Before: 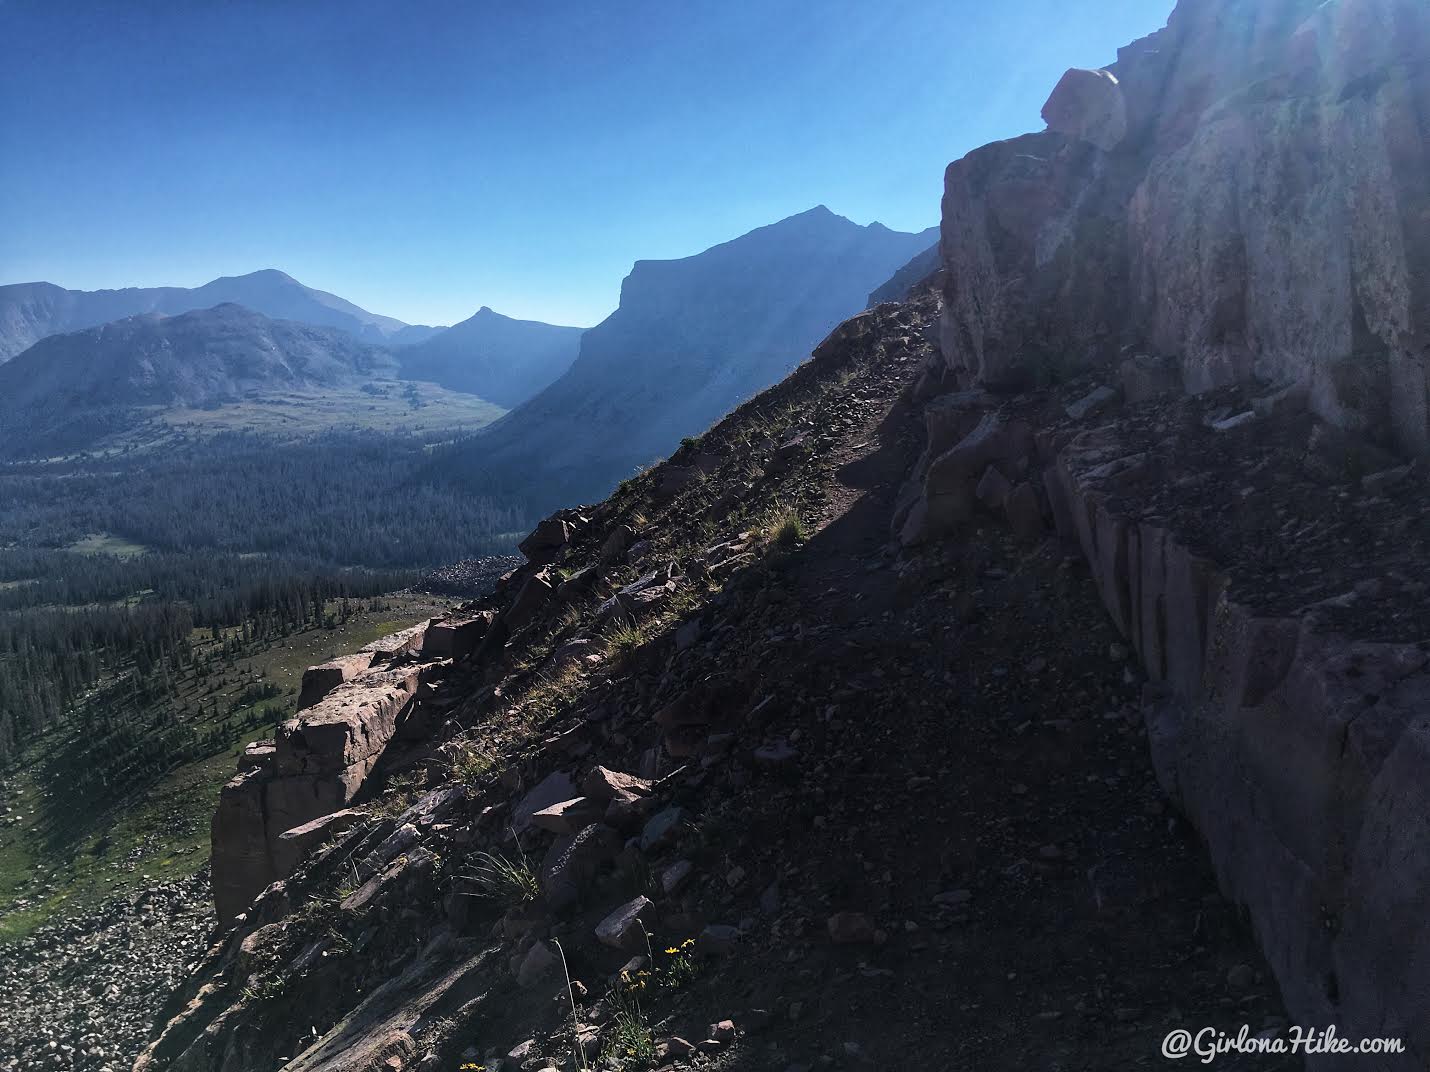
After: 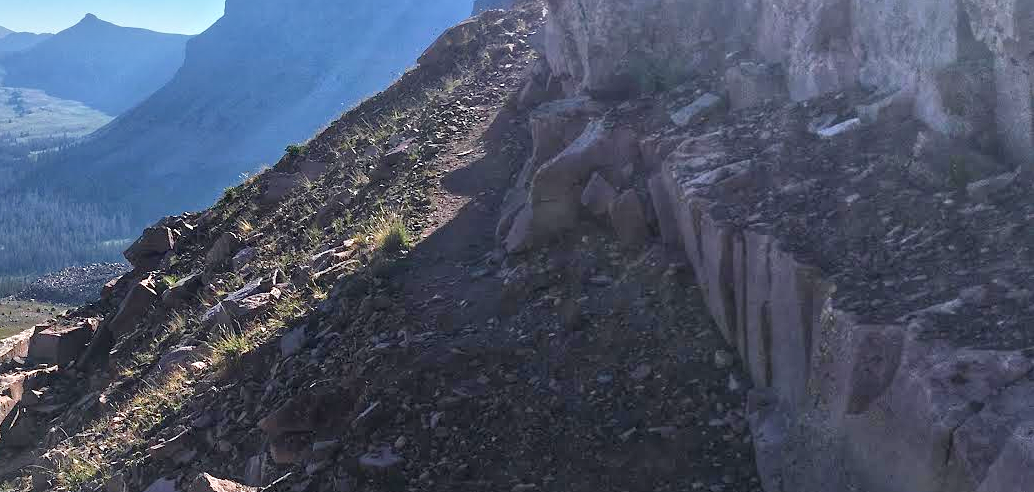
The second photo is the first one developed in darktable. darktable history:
tone equalizer: -8 EV 1.99 EV, -7 EV 1.98 EV, -6 EV 1.99 EV, -5 EV 1.97 EV, -4 EV 1.97 EV, -3 EV 1.5 EV, -2 EV 0.974 EV, -1 EV 0.508 EV
crop and rotate: left 27.681%, top 27.393%, bottom 26.678%
